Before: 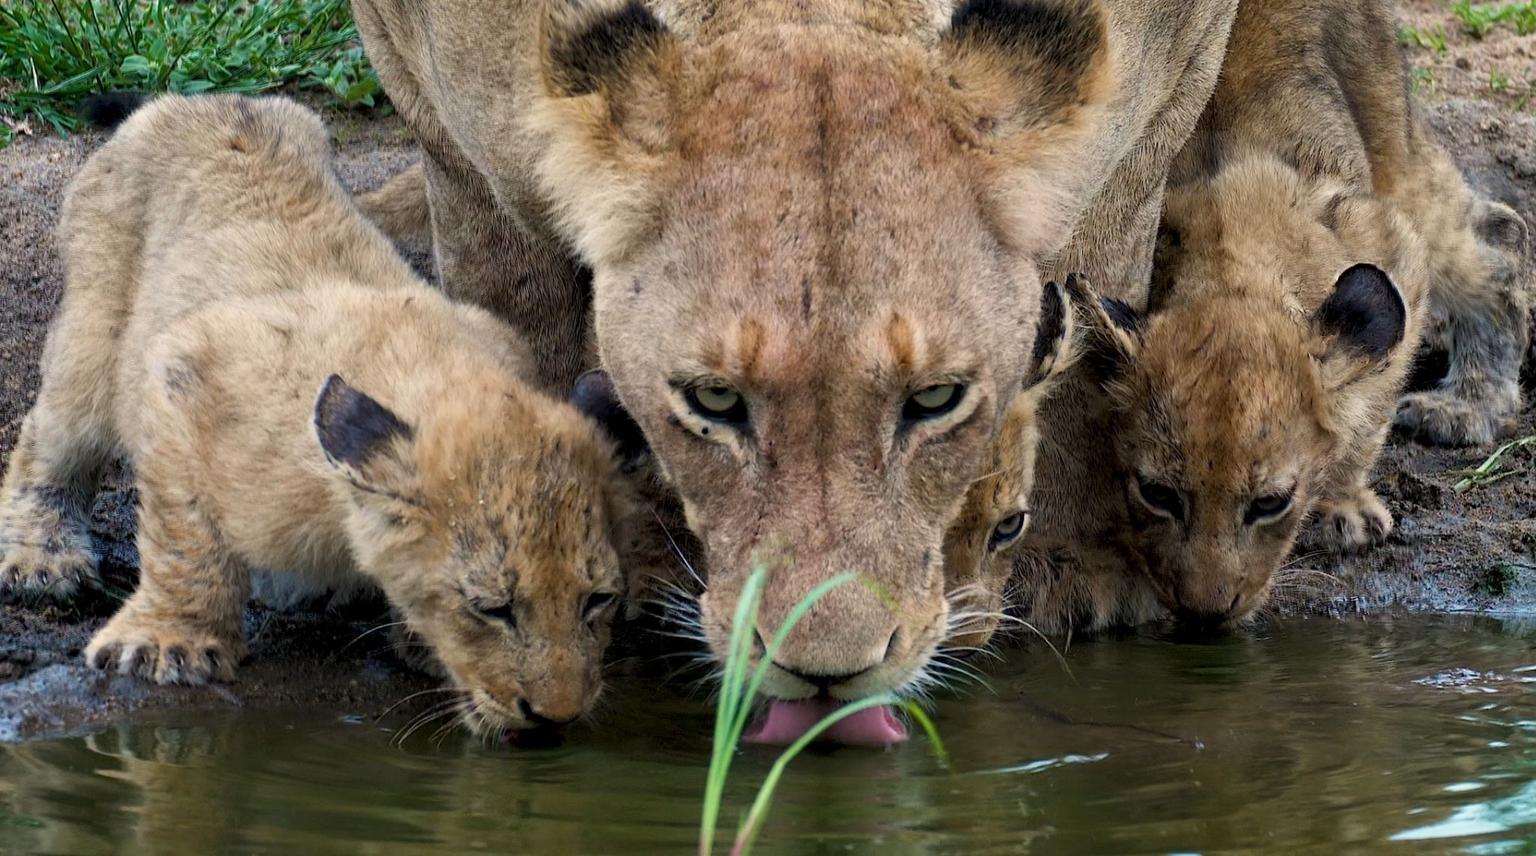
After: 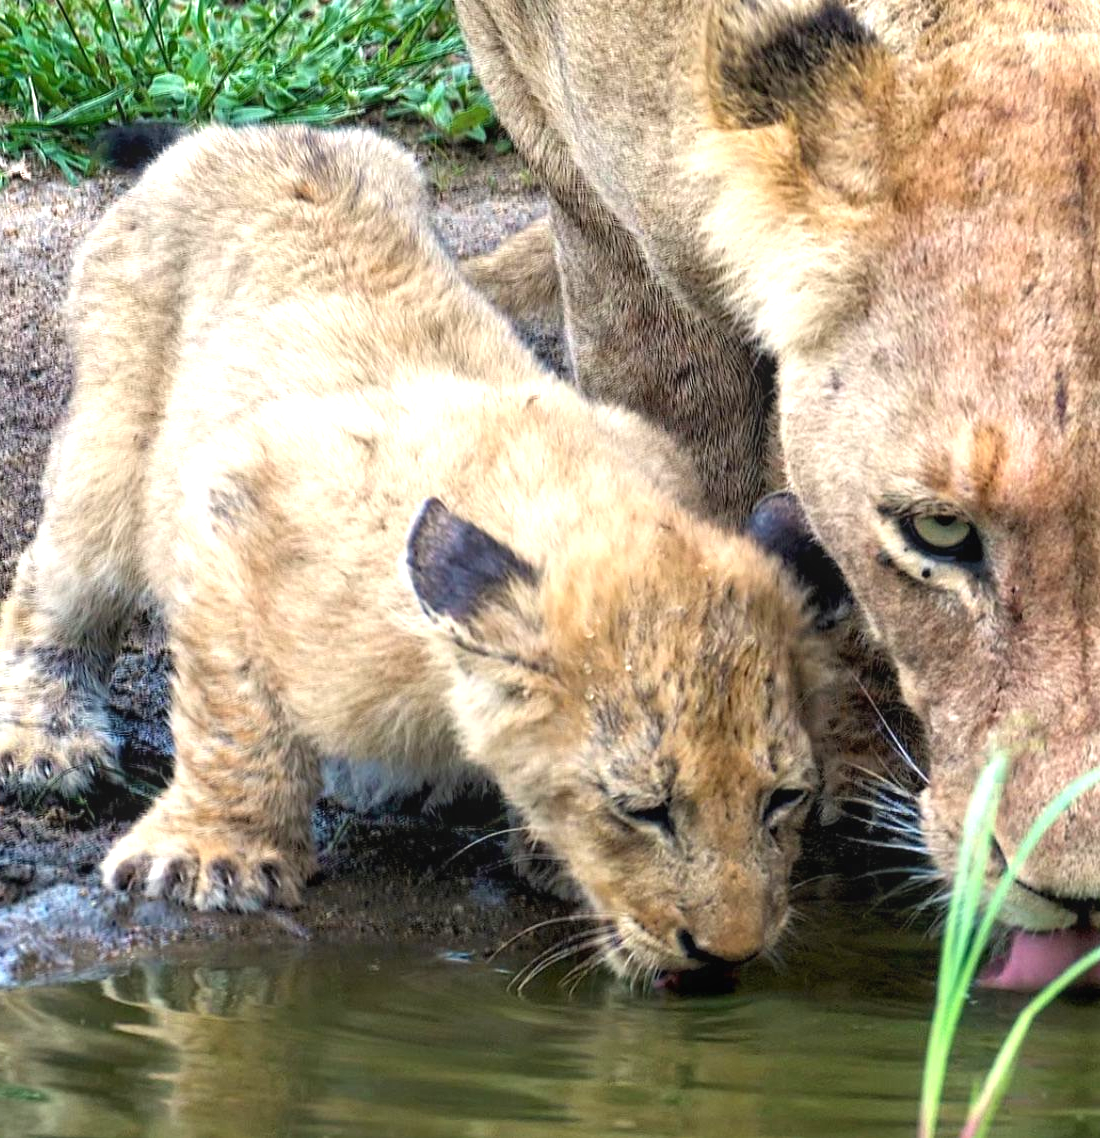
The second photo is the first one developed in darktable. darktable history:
crop: left 0.587%, right 45.588%, bottom 0.086%
local contrast: detail 110%
exposure: exposure 1.15 EV, compensate highlight preservation false
